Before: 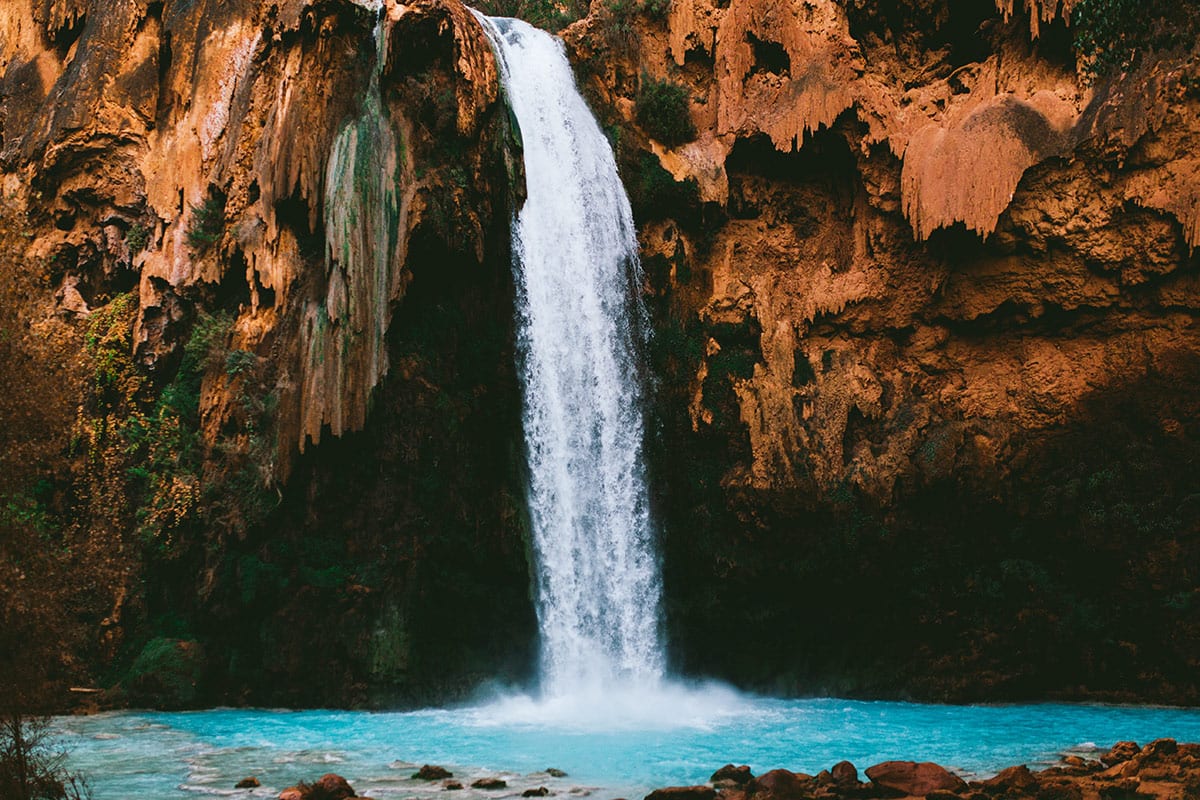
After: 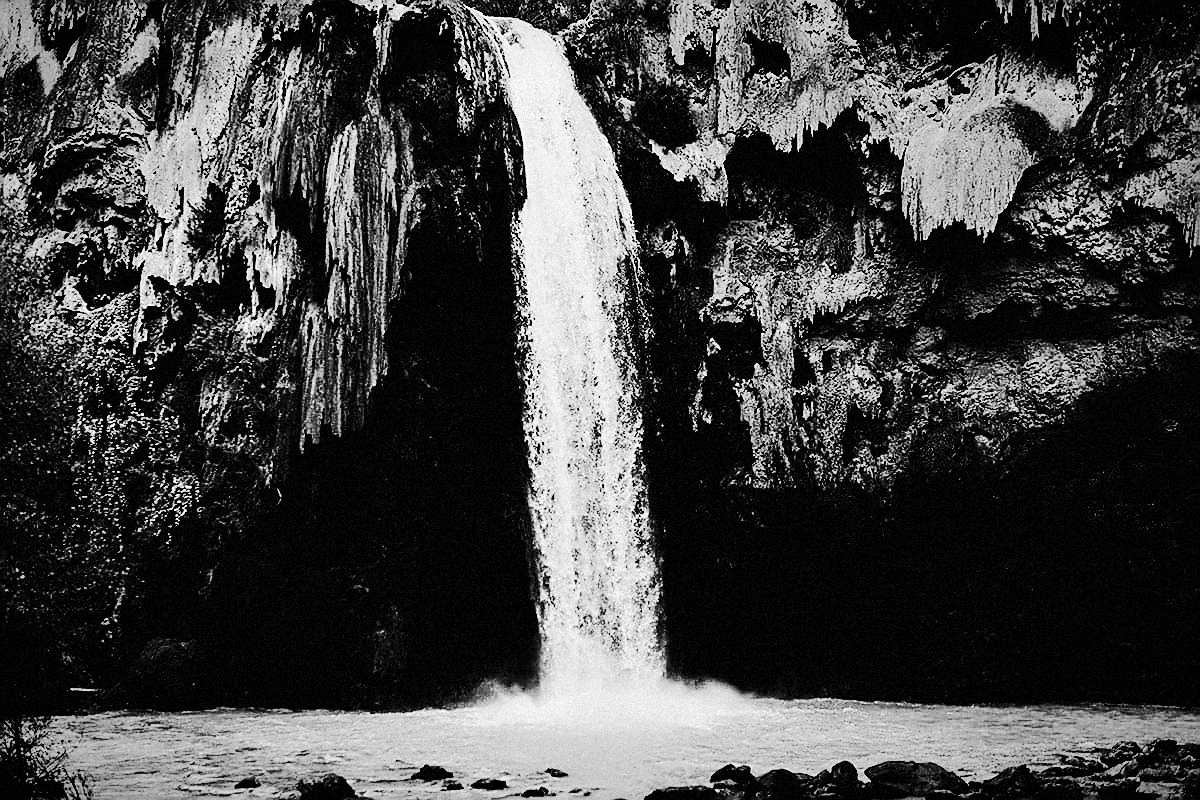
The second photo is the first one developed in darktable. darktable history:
contrast equalizer: y [[0.531, 0.548, 0.559, 0.557, 0.544, 0.527], [0.5 ×6], [0.5 ×6], [0 ×6], [0 ×6]]
exposure: exposure -0.36 EV, compensate highlight preservation false
grain: mid-tones bias 0%
shadows and highlights: shadows 25, highlights -48, soften with gaussian
sharpen: radius 1.4, amount 1.25, threshold 0.7
monochrome: on, module defaults
color correction: highlights a* -0.482, highlights b* 0.161, shadows a* 4.66, shadows b* 20.72
tone curve: curves: ch0 [(0, 0) (0.086, 0.006) (0.148, 0.021) (0.245, 0.105) (0.374, 0.401) (0.444, 0.631) (0.778, 0.915) (1, 1)], color space Lab, linked channels, preserve colors none
vignetting: fall-off radius 60%, automatic ratio true
